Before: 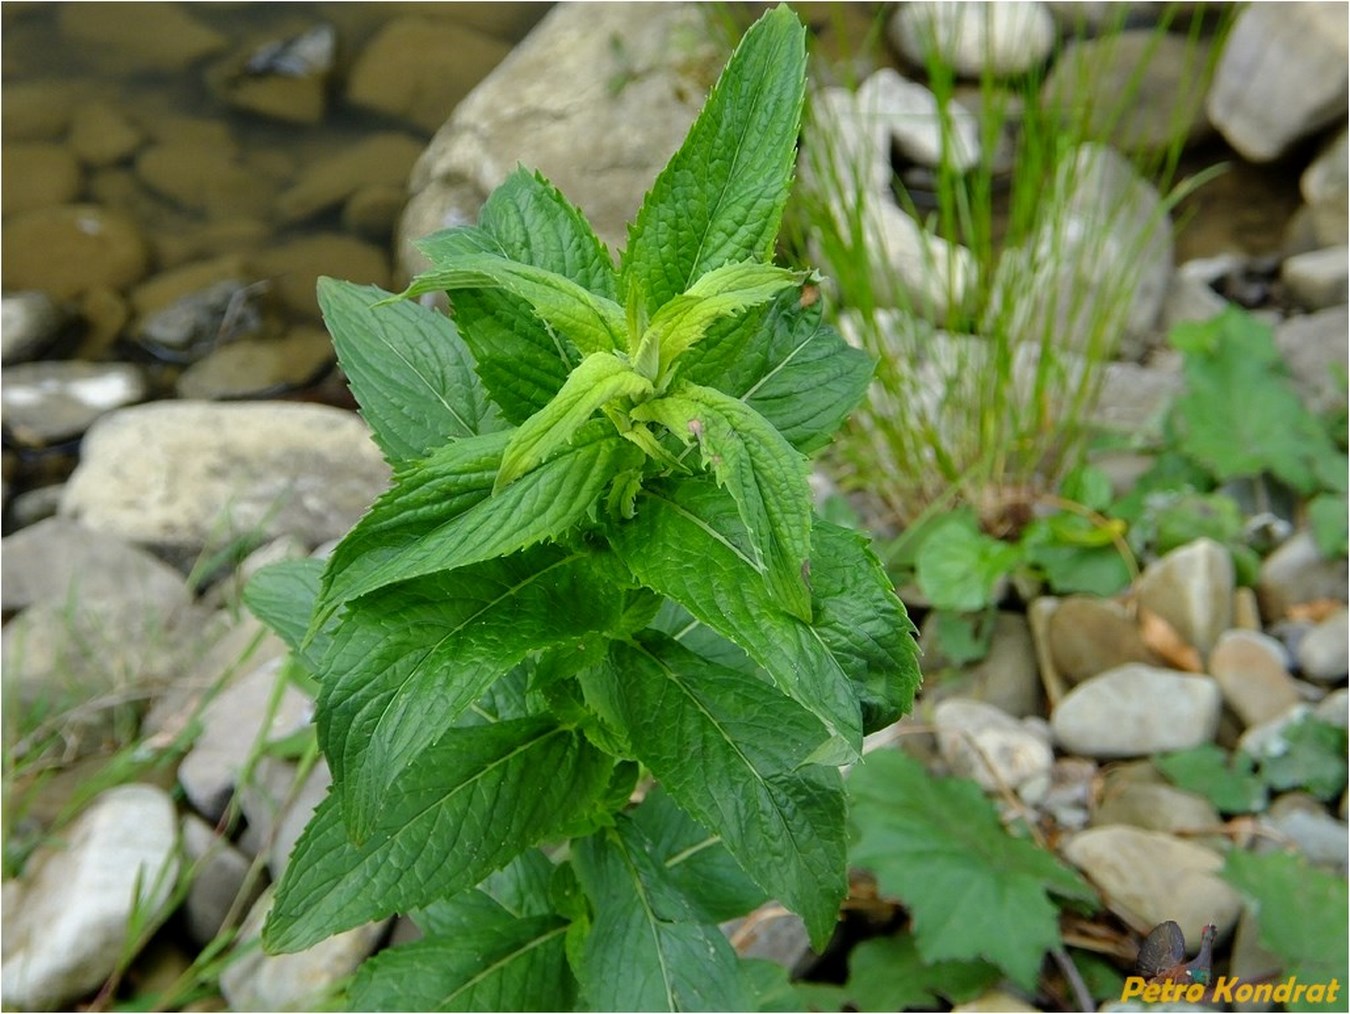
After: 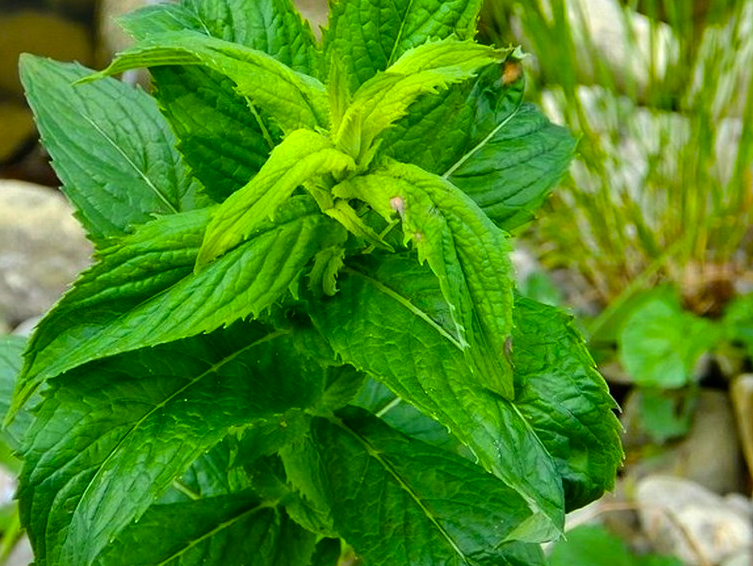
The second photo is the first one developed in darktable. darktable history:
tone equalizer: -8 EV -0.417 EV, -7 EV -0.389 EV, -6 EV -0.333 EV, -5 EV -0.222 EV, -3 EV 0.222 EV, -2 EV 0.333 EV, -1 EV 0.389 EV, +0 EV 0.417 EV, edges refinement/feathering 500, mask exposure compensation -1.57 EV, preserve details no
crop and rotate: left 22.13%, top 22.054%, right 22.026%, bottom 22.102%
color balance rgb: linear chroma grading › global chroma 15%, perceptual saturation grading › global saturation 30%
